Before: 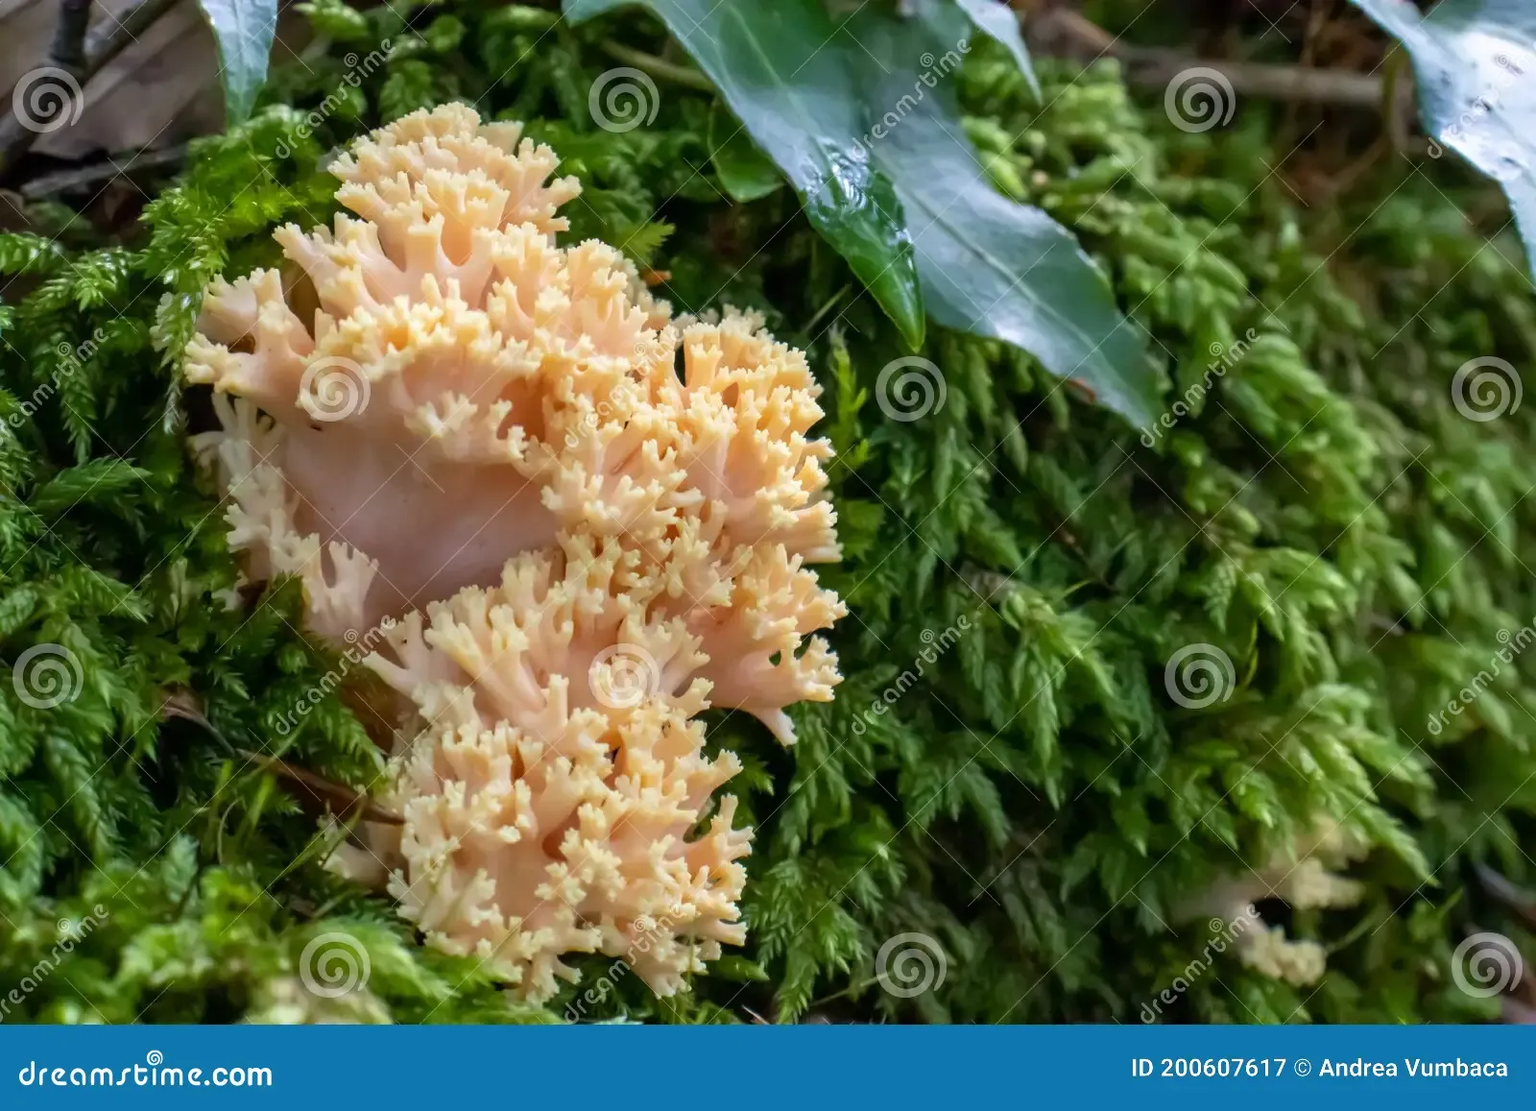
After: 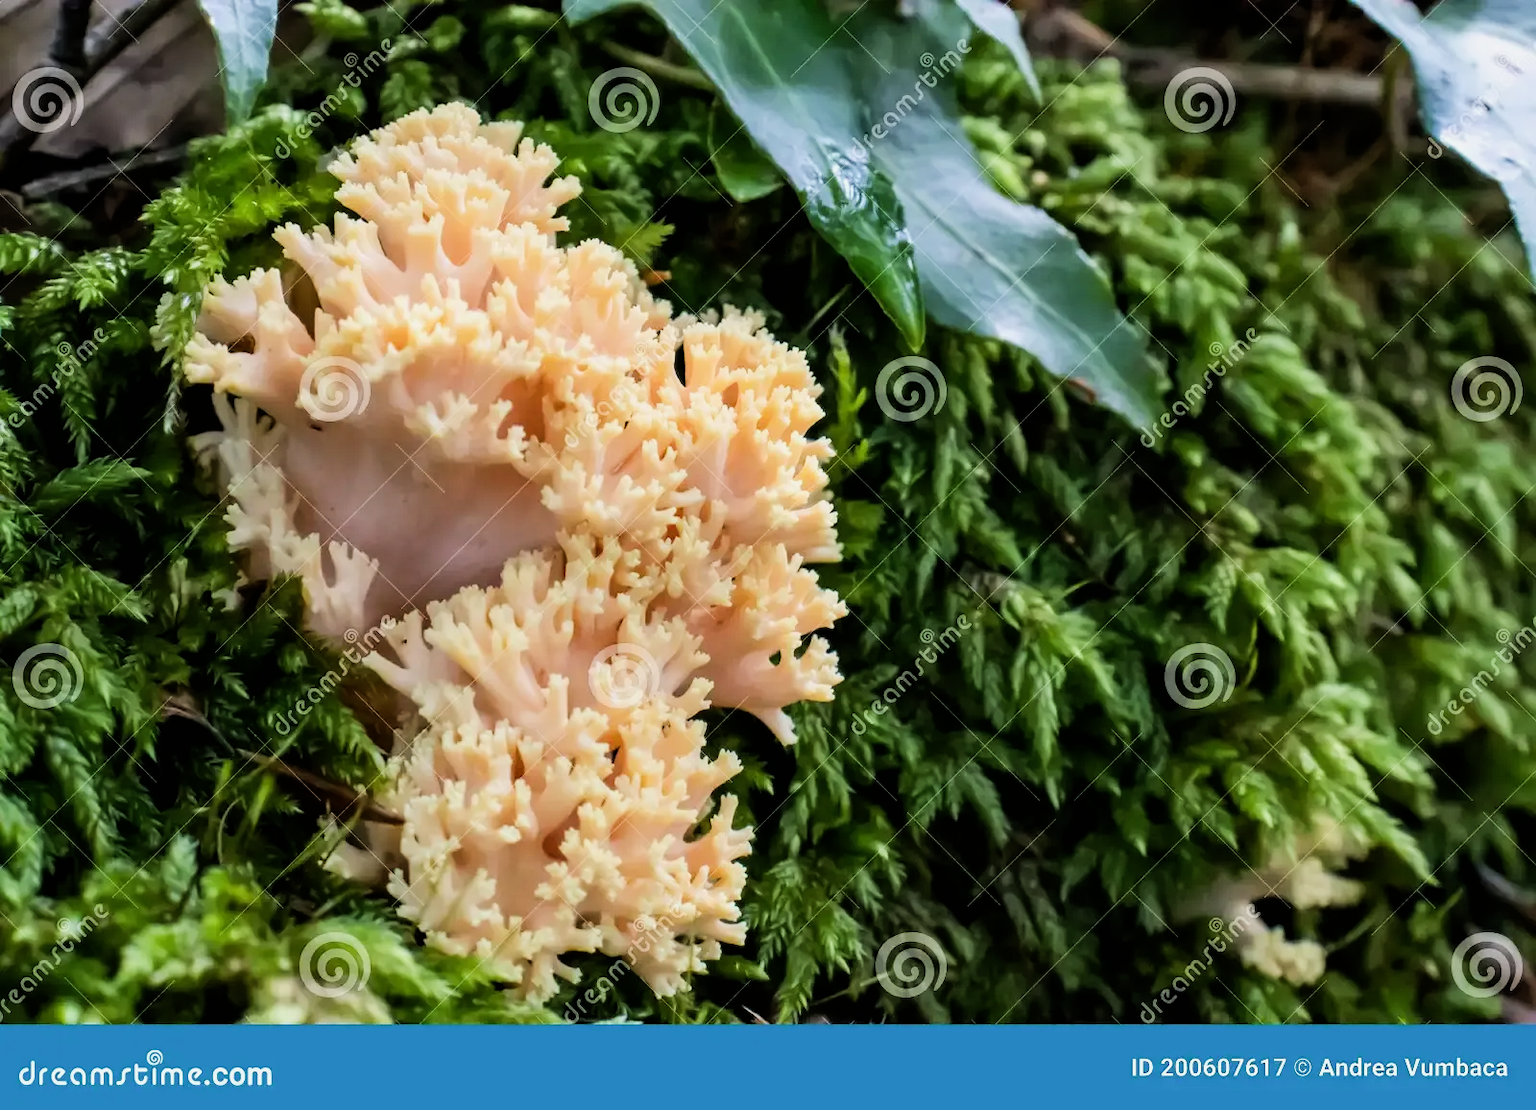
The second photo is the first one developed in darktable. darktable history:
levels: levels [0, 0.476, 0.951]
filmic rgb: black relative exposure -7.65 EV, white relative exposure 4.56 EV, hardness 3.61, contrast 1.05
tone equalizer: -8 EV -0.417 EV, -7 EV -0.389 EV, -6 EV -0.333 EV, -5 EV -0.222 EV, -3 EV 0.222 EV, -2 EV 0.333 EV, -1 EV 0.389 EV, +0 EV 0.417 EV, edges refinement/feathering 500, mask exposure compensation -1.57 EV, preserve details no
shadows and highlights: shadows 12, white point adjustment 1.2, highlights -0.36, soften with gaussian
